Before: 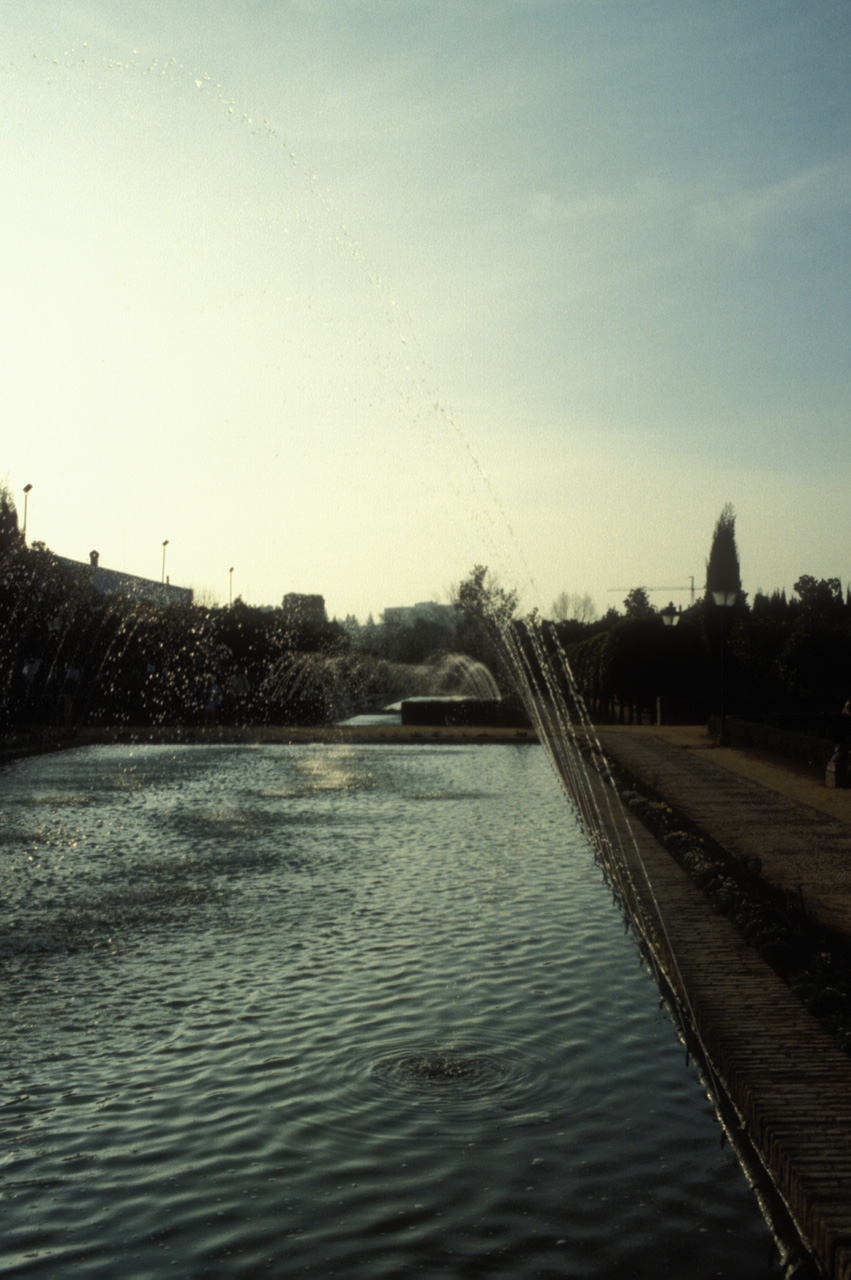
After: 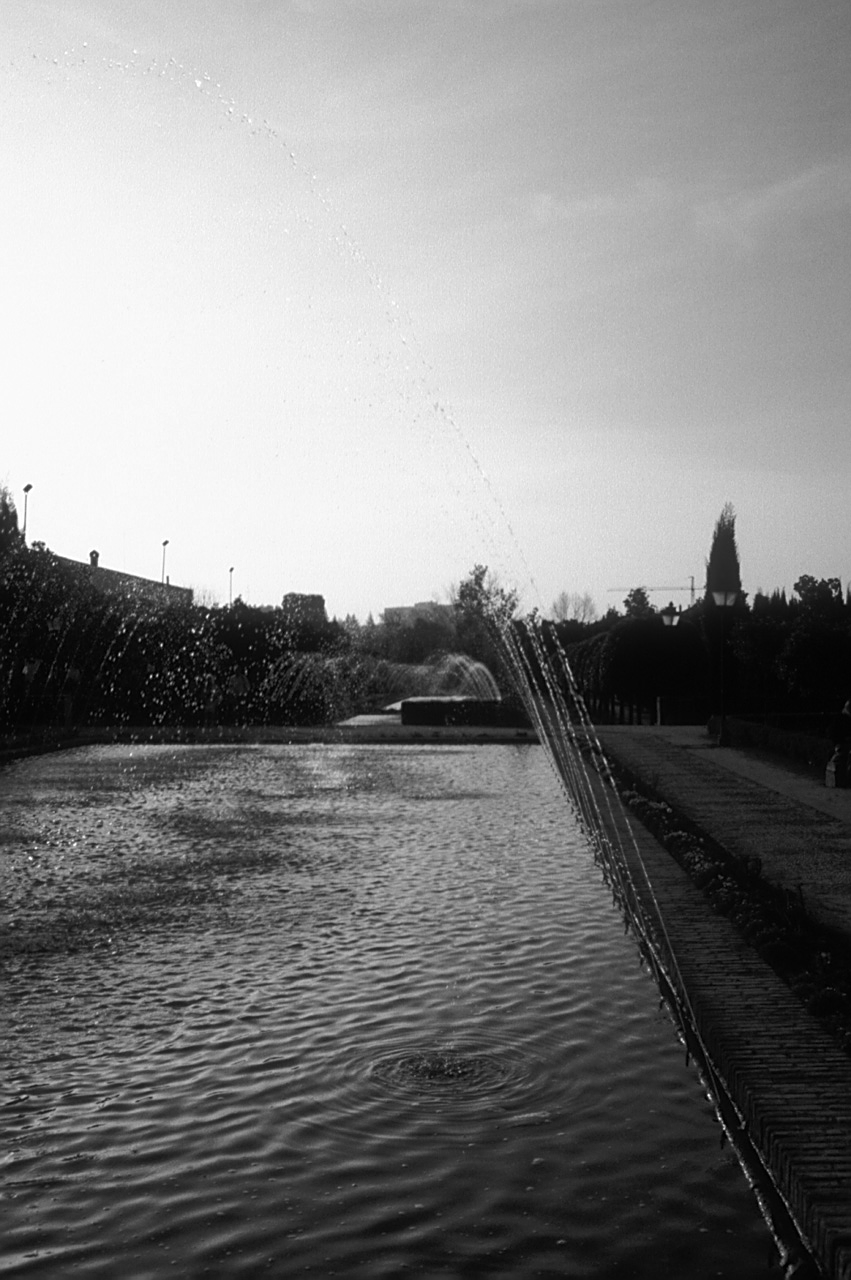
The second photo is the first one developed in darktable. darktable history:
sharpen: on, module defaults
monochrome: on, module defaults
color balance: contrast fulcrum 17.78%
